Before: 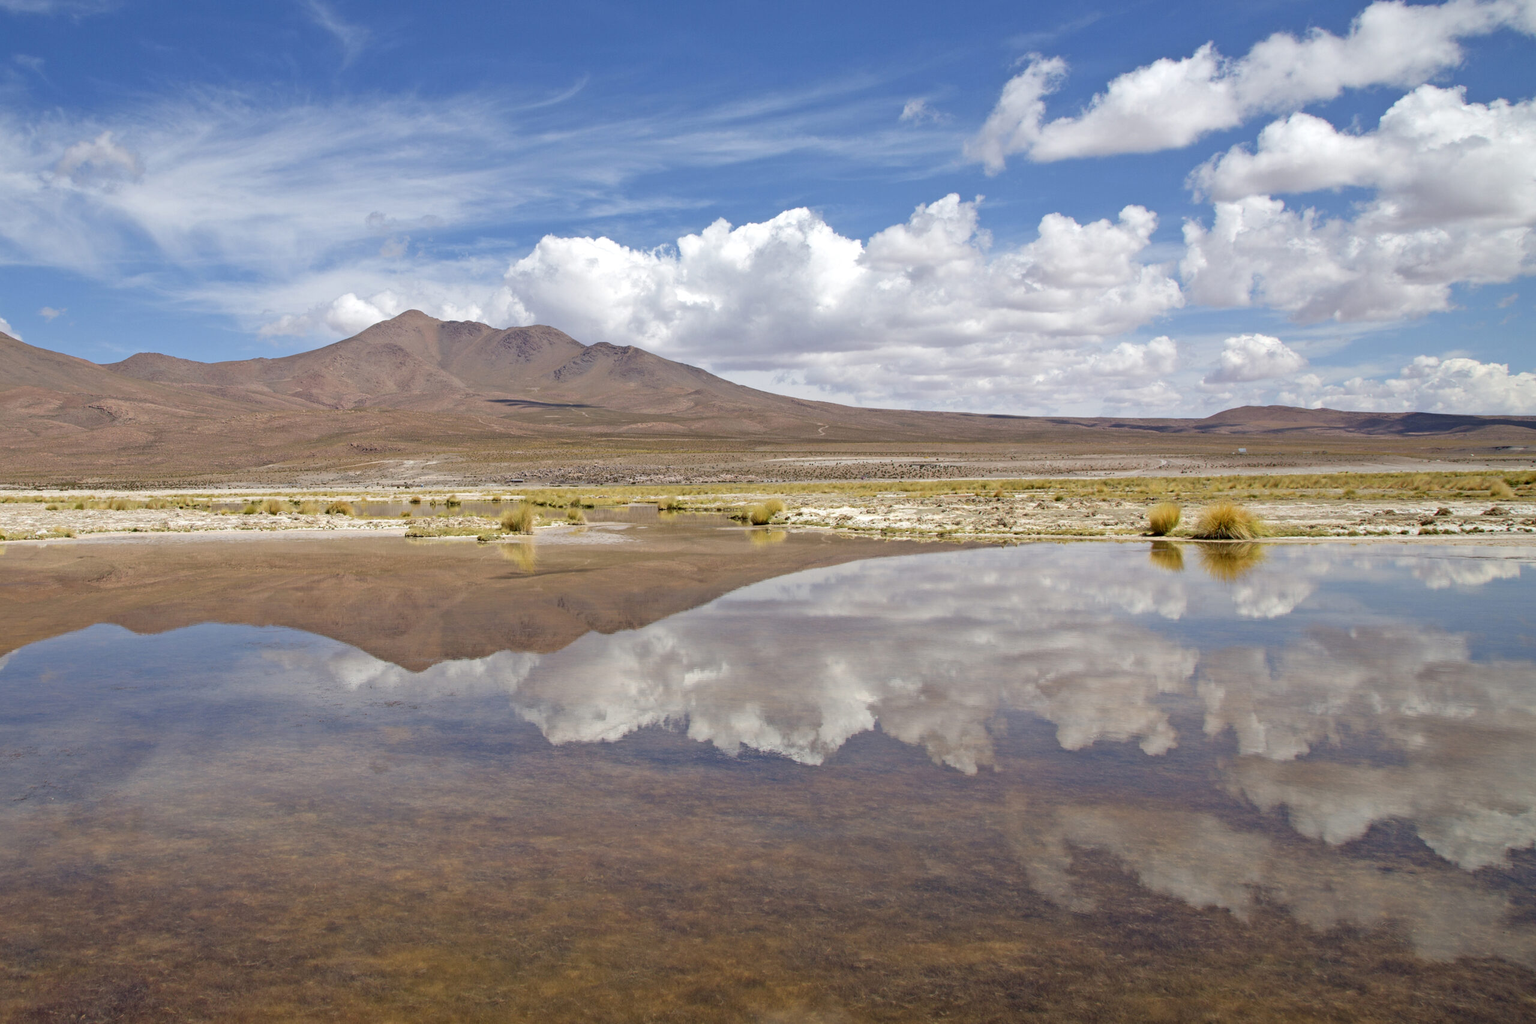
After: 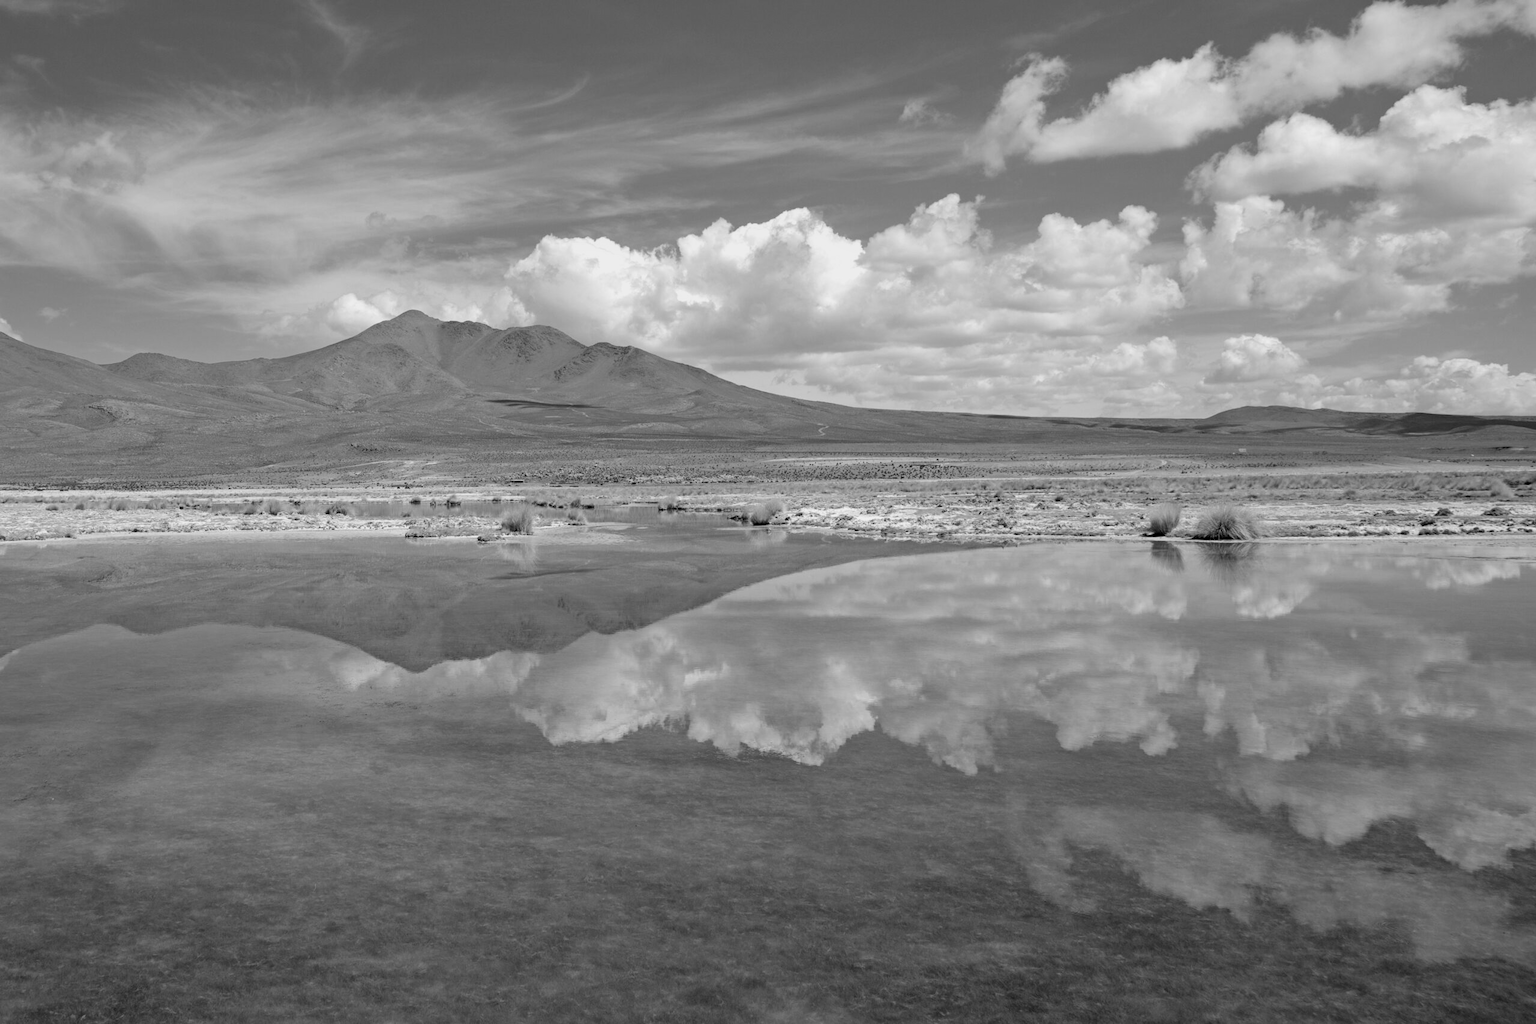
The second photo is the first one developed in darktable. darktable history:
monochrome: a -92.57, b 58.91
local contrast: mode bilateral grid, contrast 20, coarseness 50, detail 102%, midtone range 0.2
